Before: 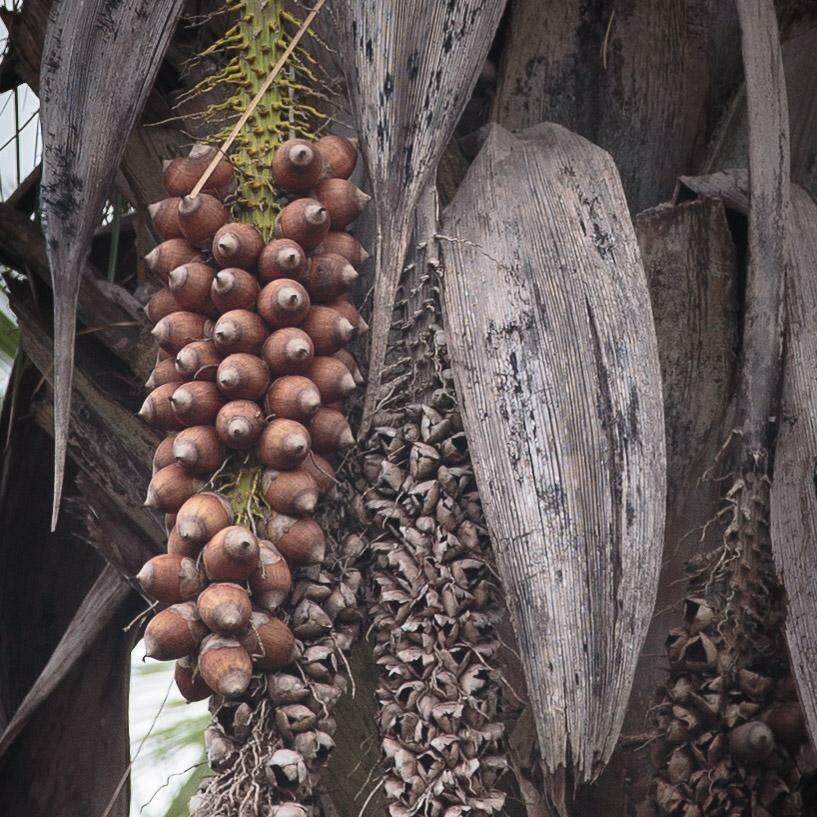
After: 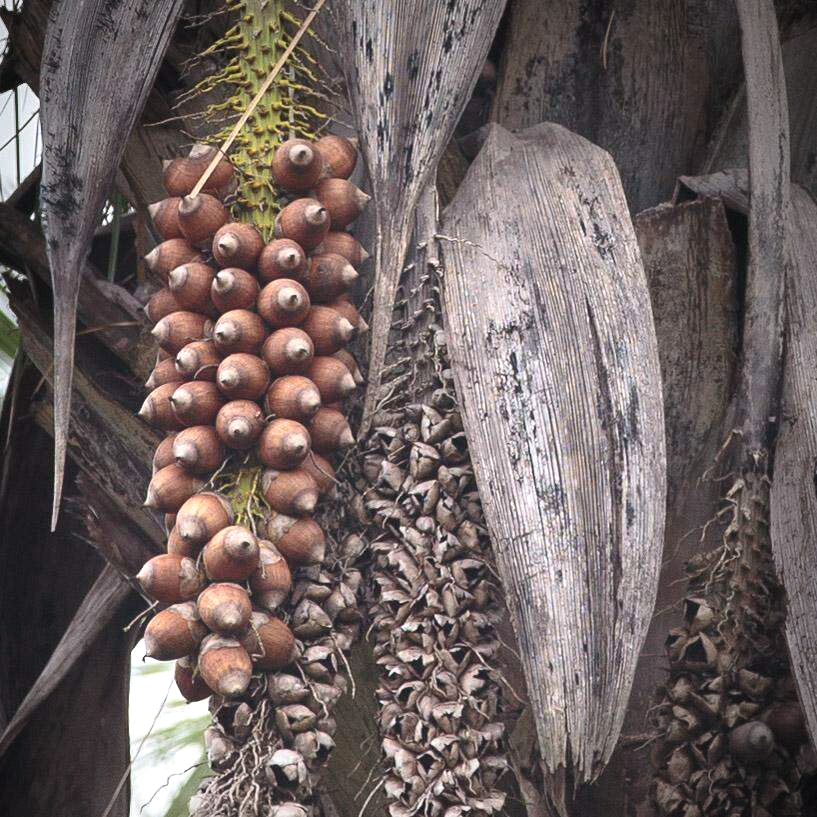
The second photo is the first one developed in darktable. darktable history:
vignetting: fall-off radius 81.94%
exposure: black level correction 0, exposure 0.5 EV, compensate highlight preservation false
